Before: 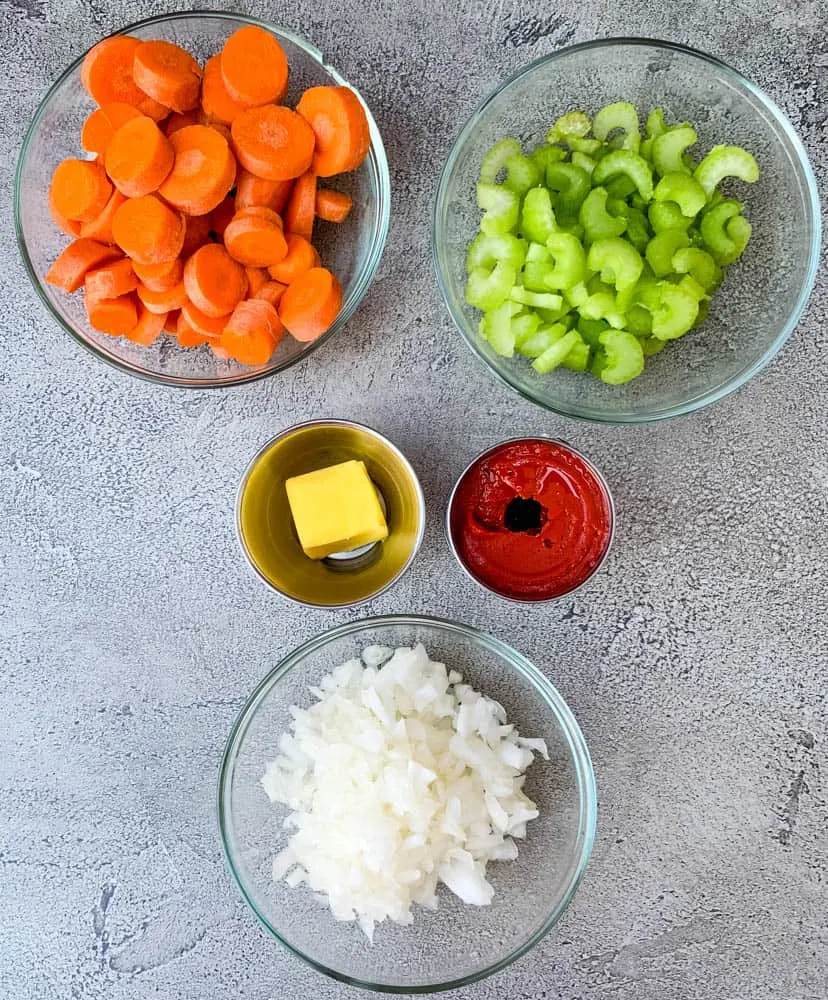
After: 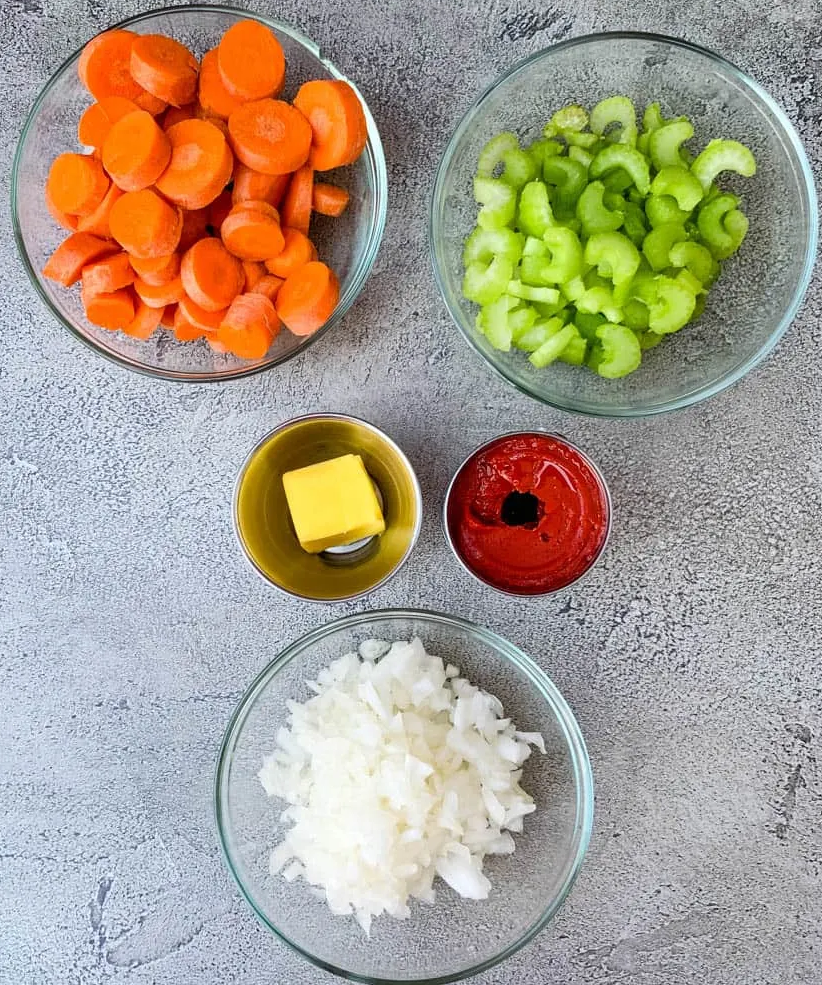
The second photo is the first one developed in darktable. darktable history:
crop: left 0.445%, top 0.651%, right 0.228%, bottom 0.773%
